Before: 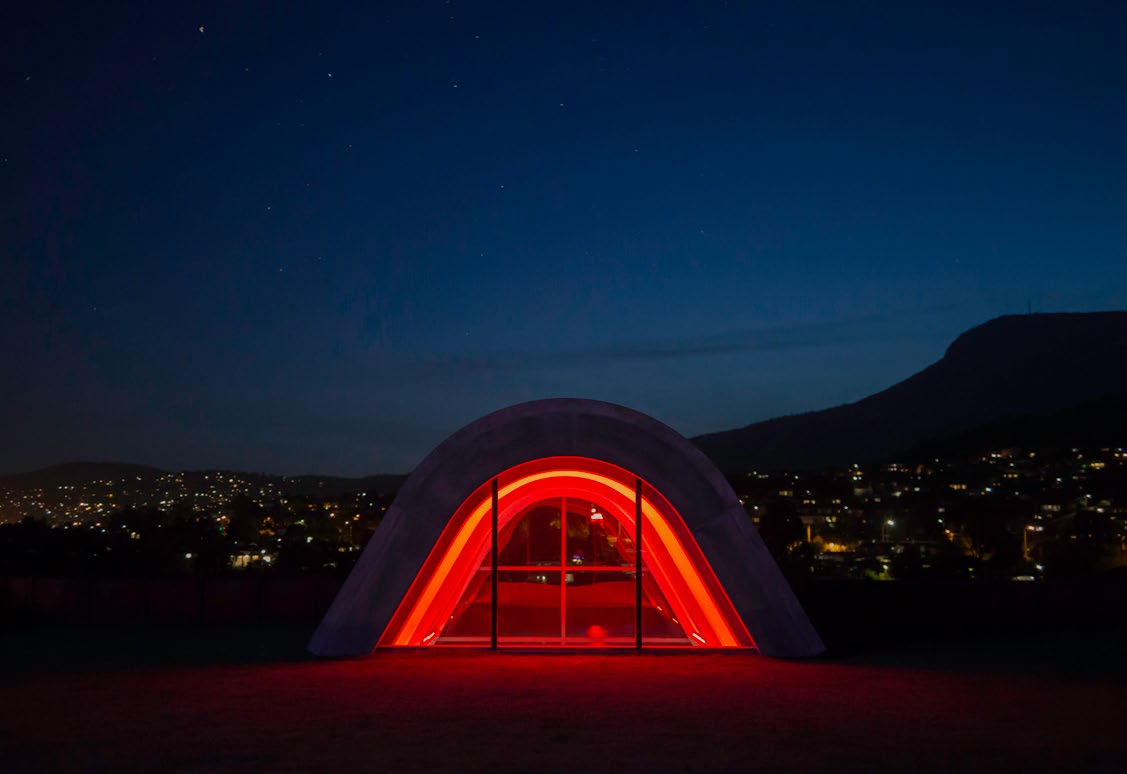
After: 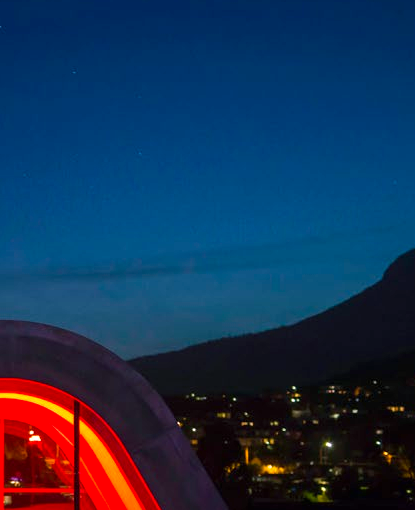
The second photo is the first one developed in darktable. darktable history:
exposure: black level correction 0, exposure 0.692 EV, compensate exposure bias true, compensate highlight preservation false
color balance rgb: shadows lift › luminance -7.541%, shadows lift › chroma 2.183%, shadows lift › hue 165.27°, power › chroma 0.276%, power › hue 25.27°, perceptual saturation grading › global saturation 17.329%, perceptual brilliance grading › global brilliance 9.171%
crop and rotate: left 49.929%, top 10.144%, right 13.232%, bottom 23.907%
tone equalizer: mask exposure compensation -0.513 EV
